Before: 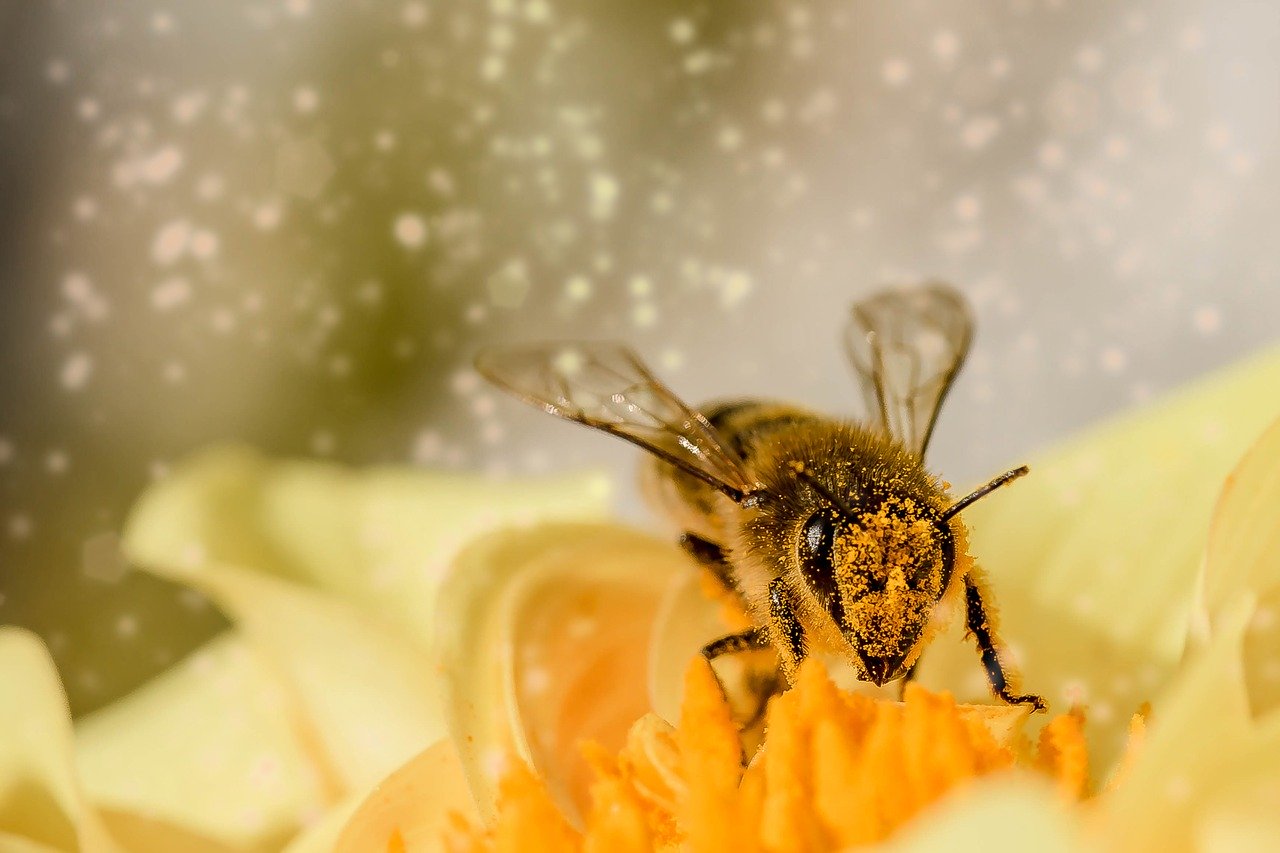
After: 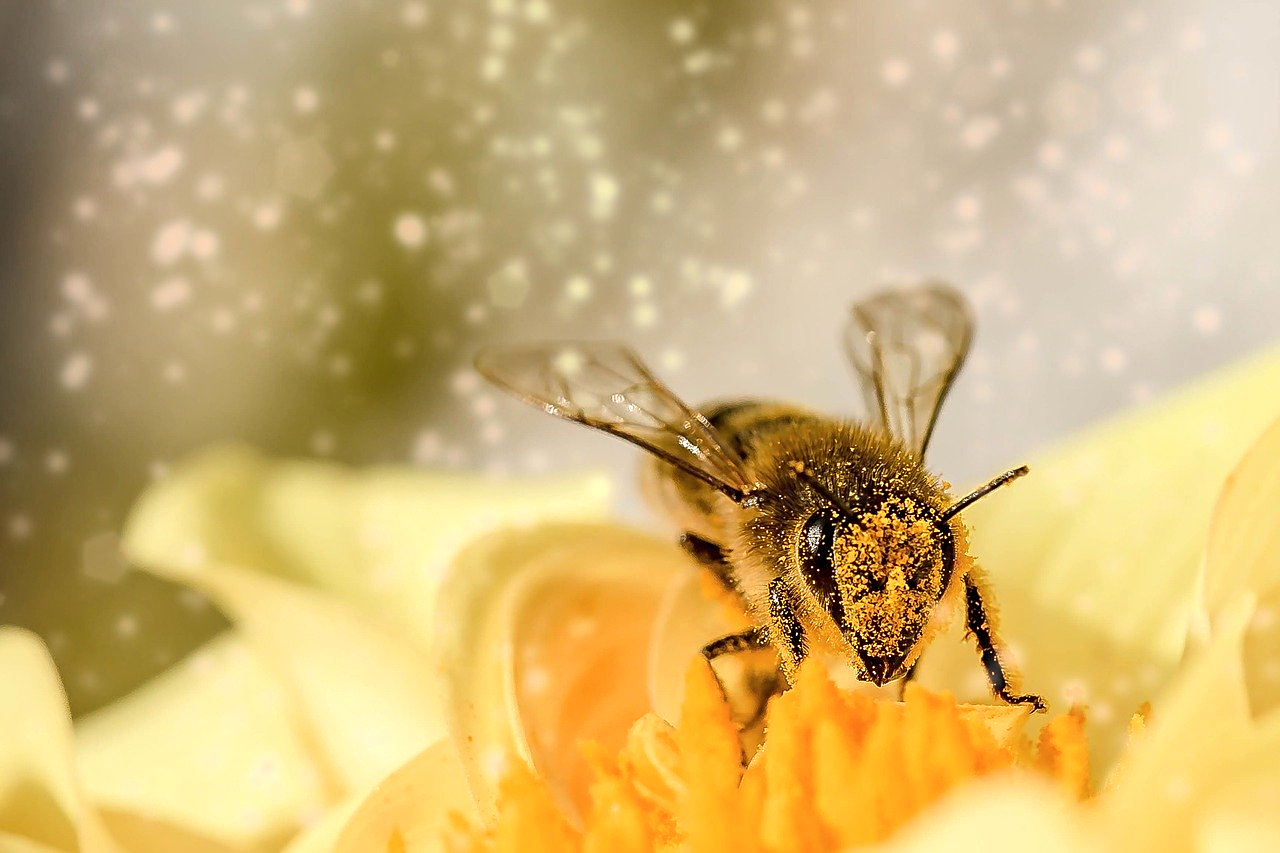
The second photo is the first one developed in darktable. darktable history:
sharpen: on, module defaults
contrast brightness saturation: saturation -0.05
exposure: exposure 0.29 EV, compensate highlight preservation false
